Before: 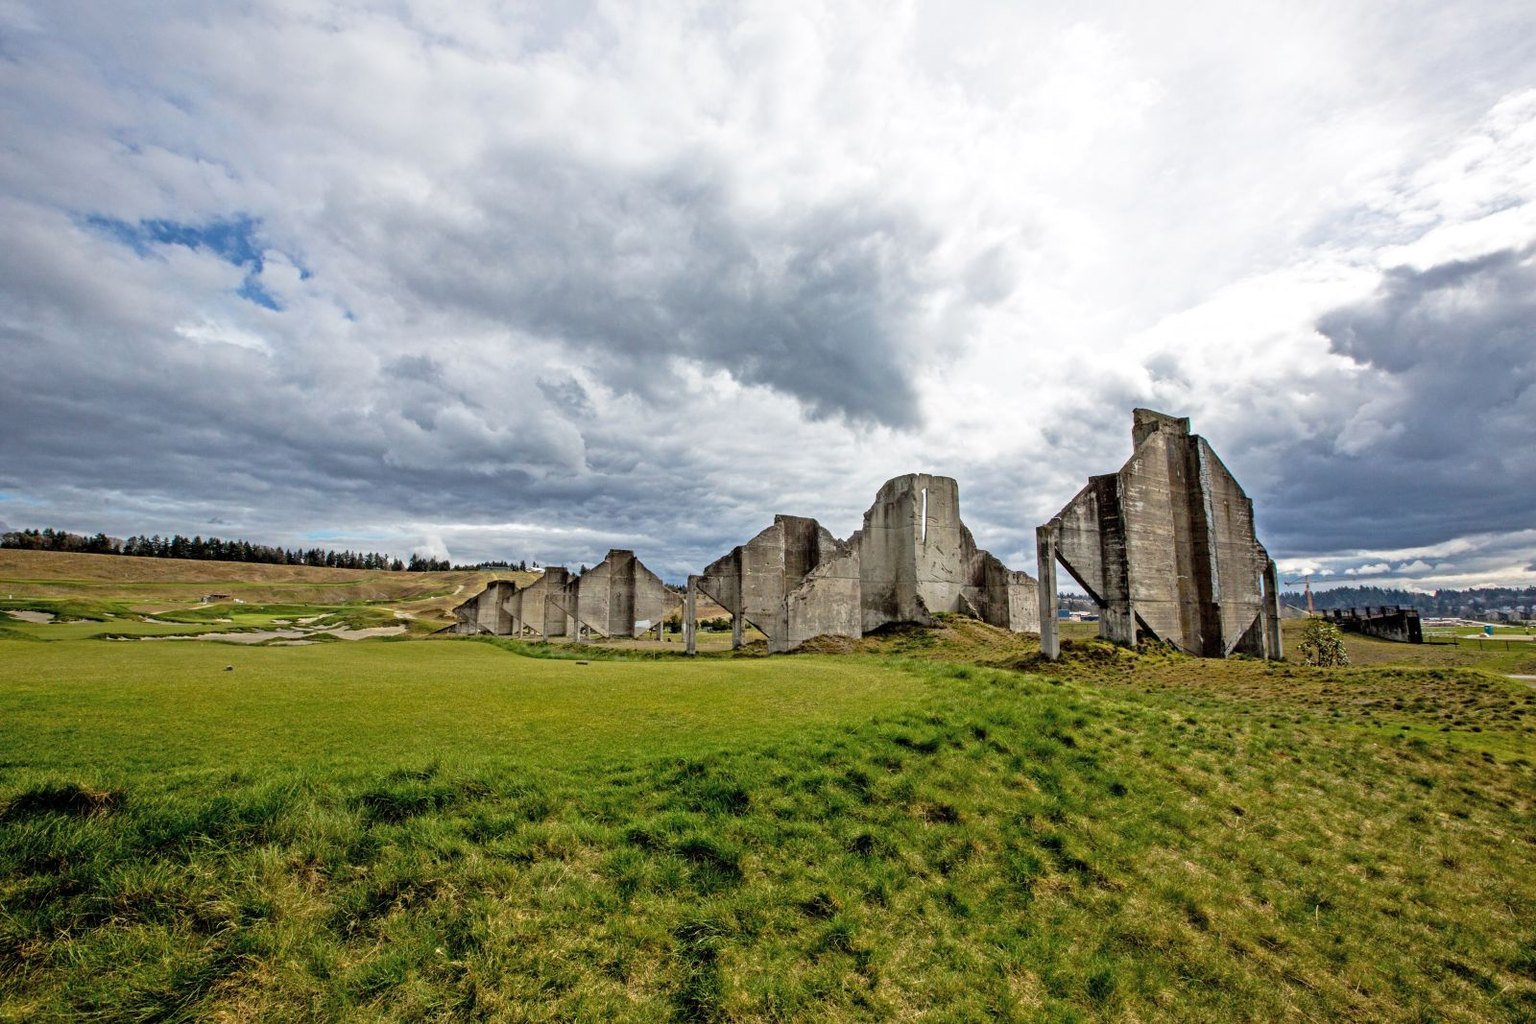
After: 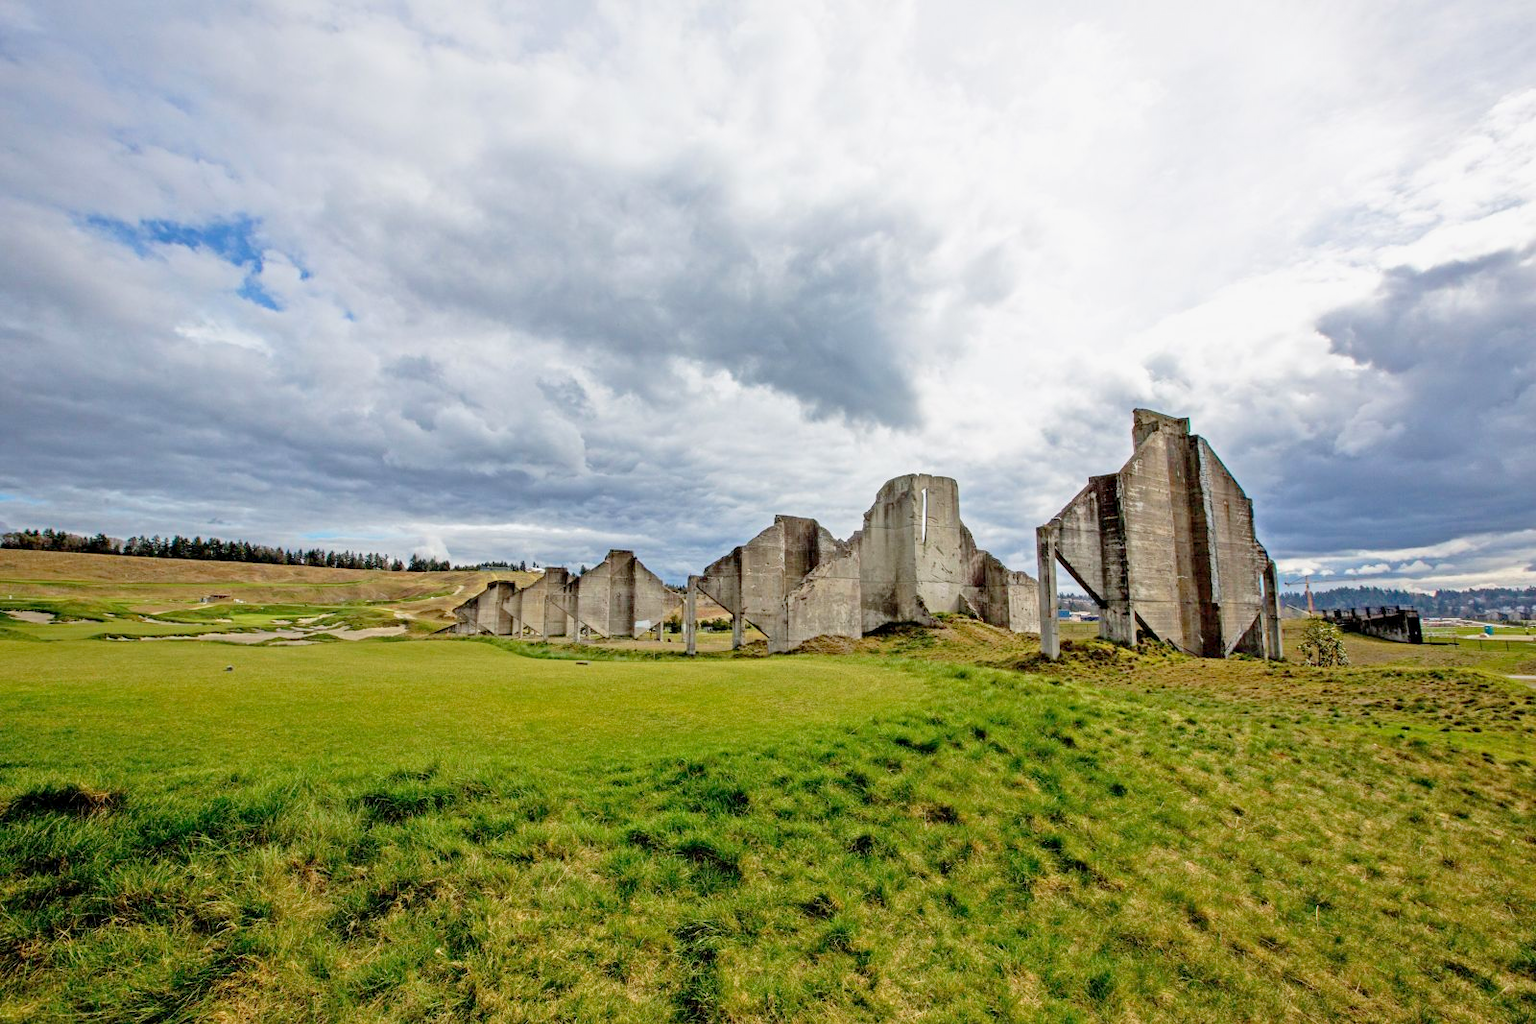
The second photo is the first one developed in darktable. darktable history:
levels: levels [0, 0.43, 0.984]
exposure: black level correction 0.001, exposure -0.2 EV, compensate highlight preservation false
